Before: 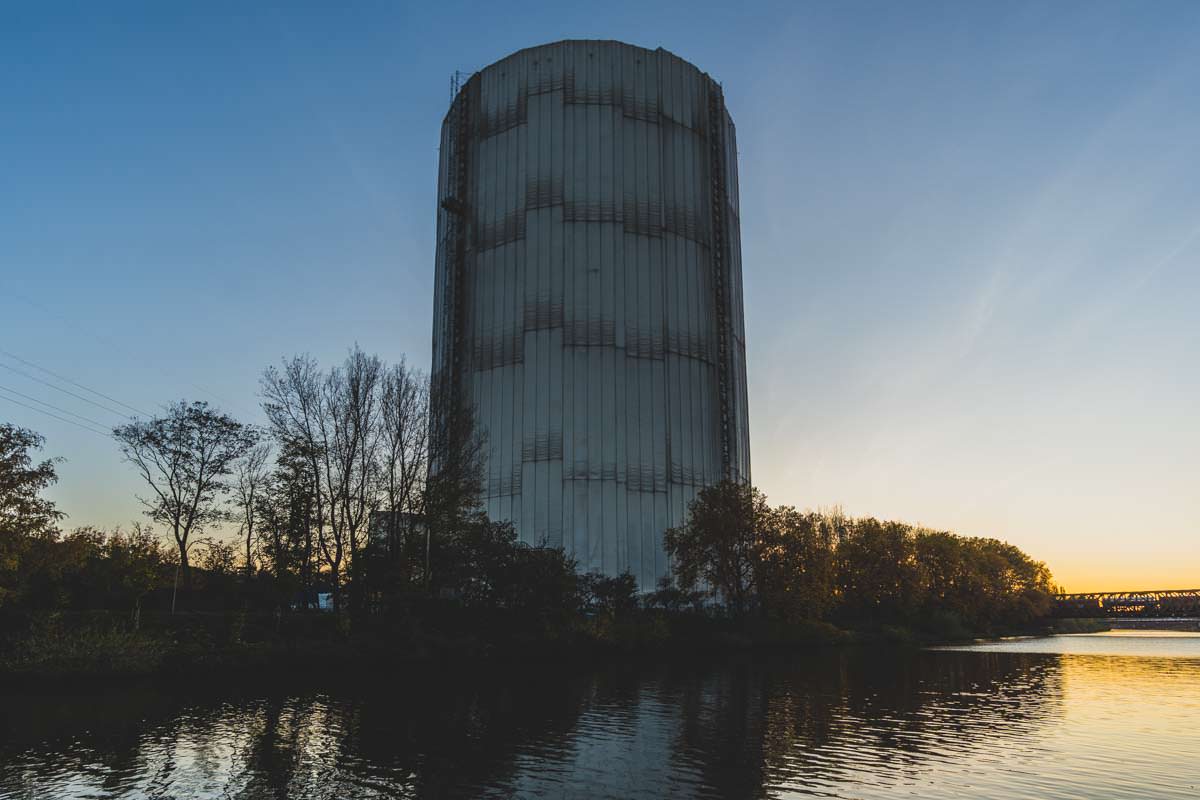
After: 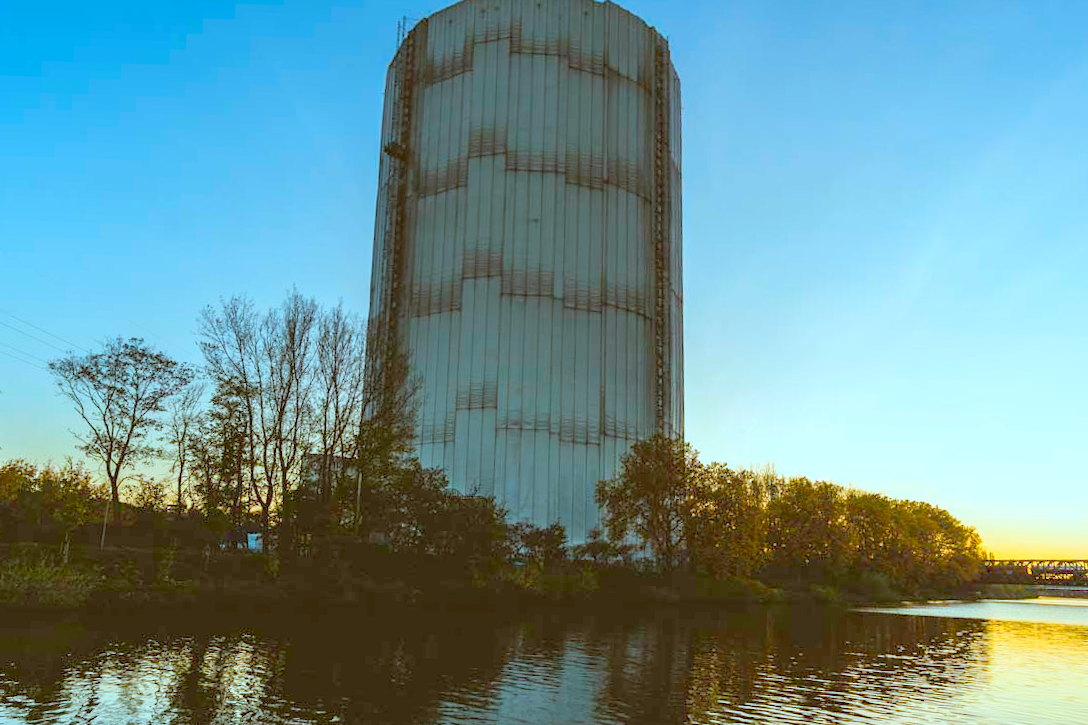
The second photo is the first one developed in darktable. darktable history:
white balance: red 0.978, blue 0.999
contrast brightness saturation: brightness 0.28
color balance rgb: perceptual saturation grading › global saturation 45%, perceptual saturation grading › highlights -25%, perceptual saturation grading › shadows 50%, perceptual brilliance grading › global brilliance 3%, global vibrance 3%
crop and rotate: angle -1.96°, left 3.097%, top 4.154%, right 1.586%, bottom 0.529%
color correction: highlights a* -14.62, highlights b* -16.22, shadows a* 10.12, shadows b* 29.4
exposure: black level correction 0.007, exposure 0.159 EV, compensate highlight preservation false
